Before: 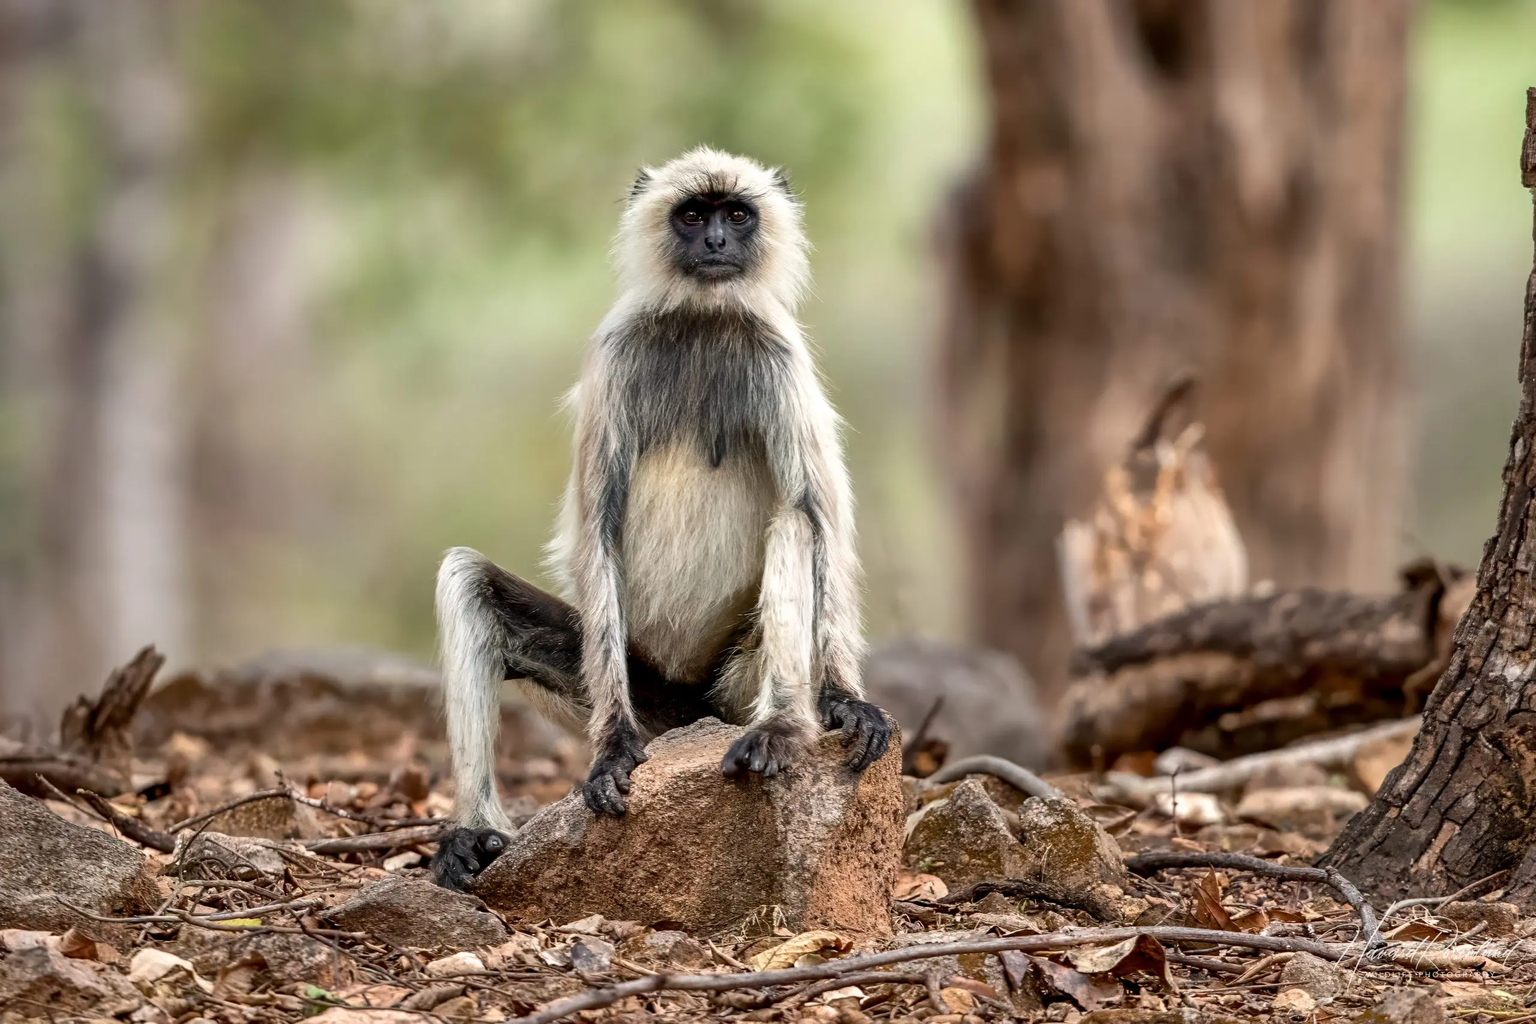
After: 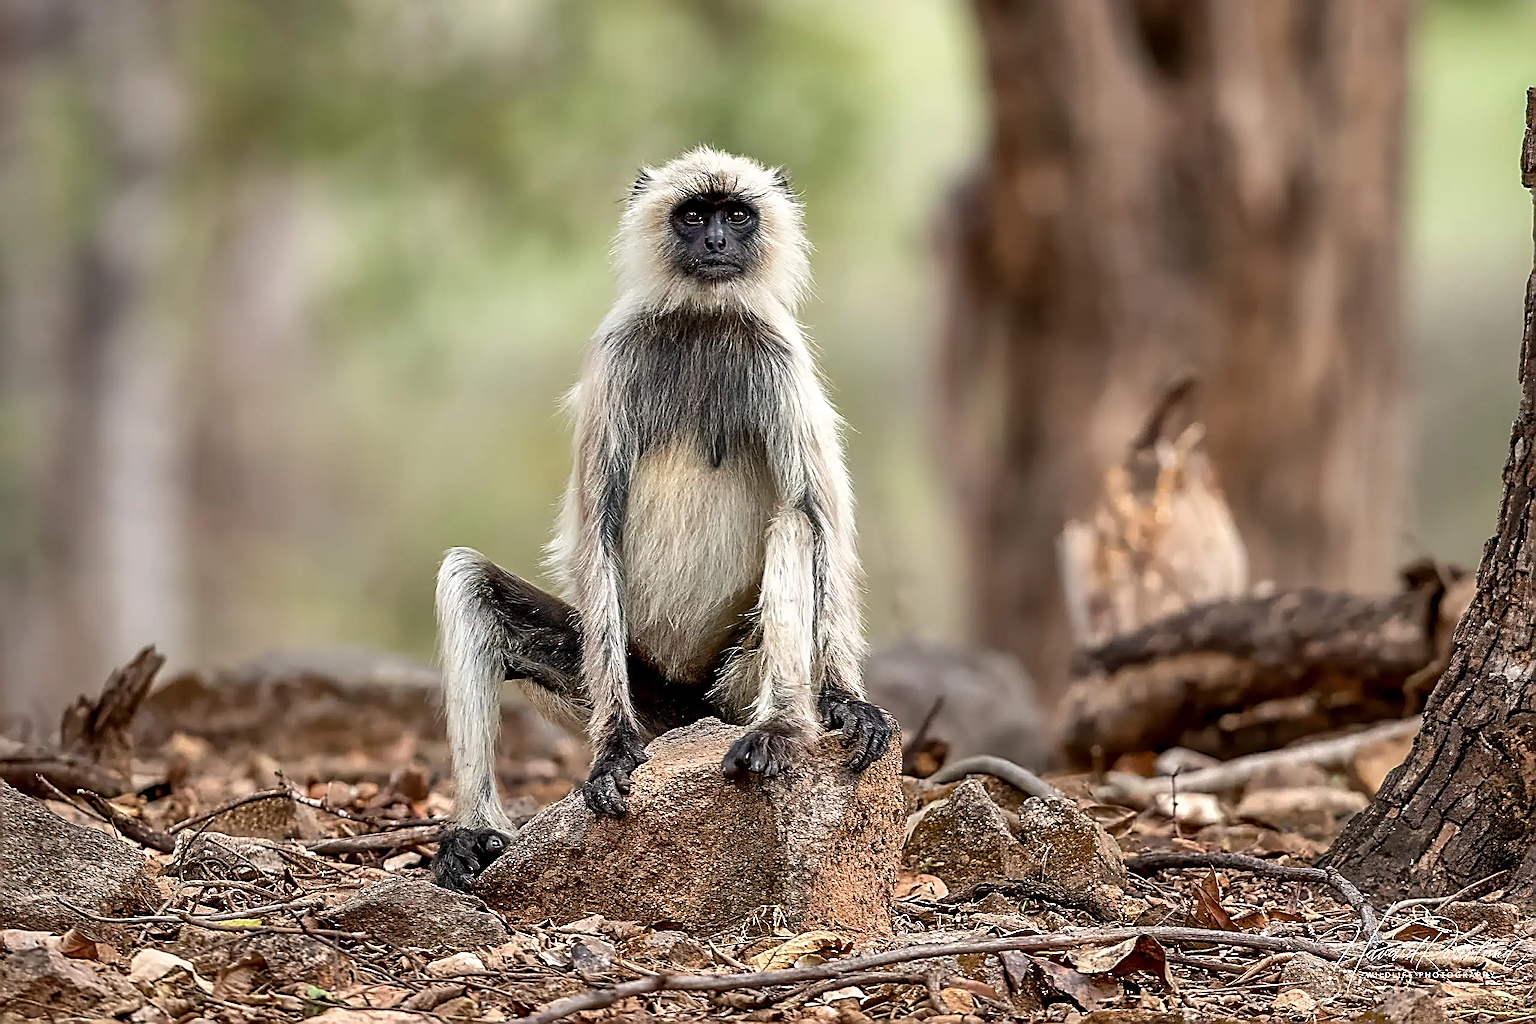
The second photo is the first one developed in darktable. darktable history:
sharpen: amount 1.863
